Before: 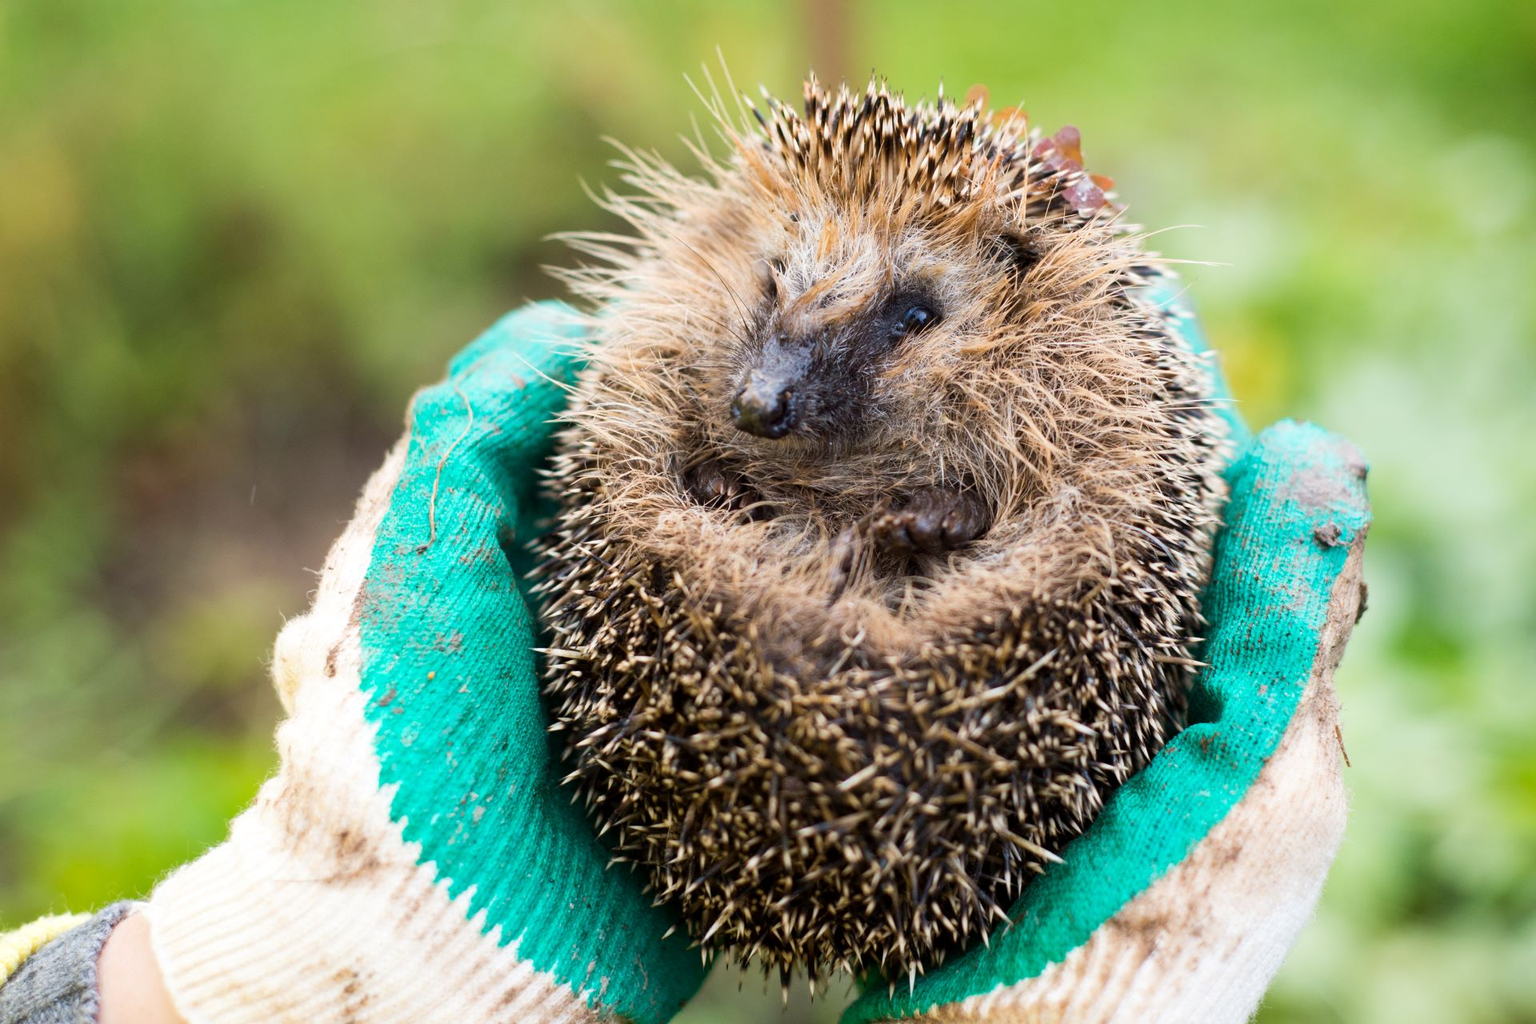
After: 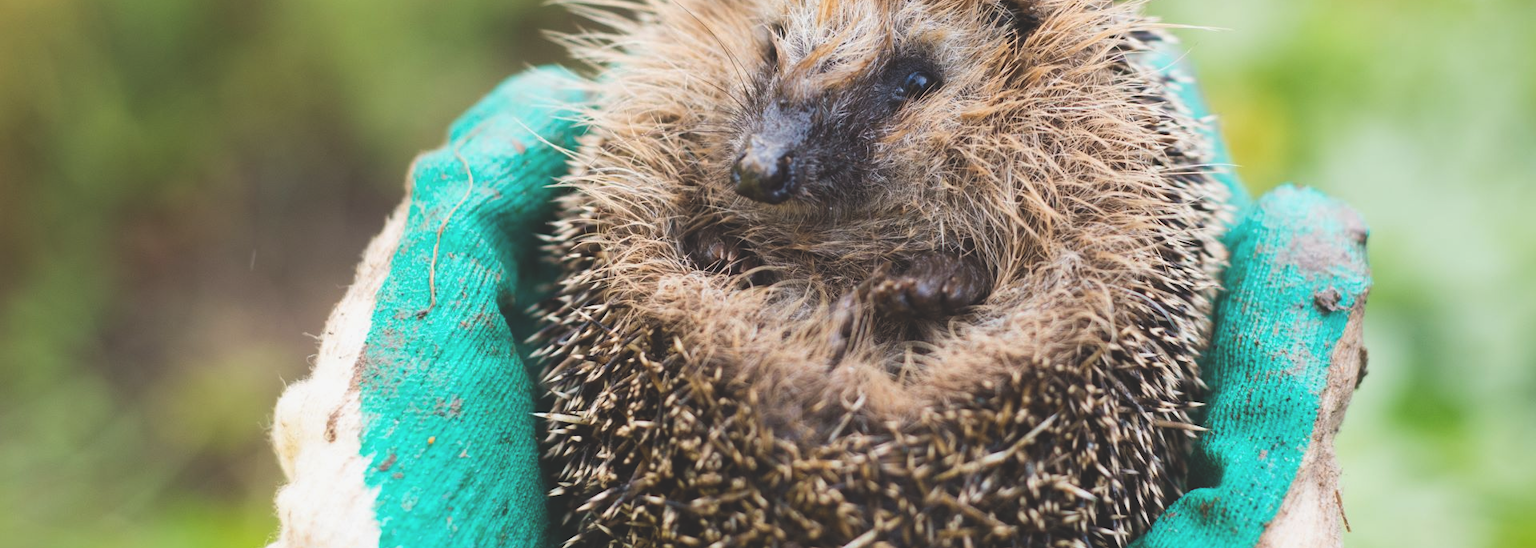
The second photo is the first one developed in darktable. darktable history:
crop and rotate: top 23.043%, bottom 23.437%
exposure: black level correction -0.025, exposure -0.117 EV, compensate highlight preservation false
